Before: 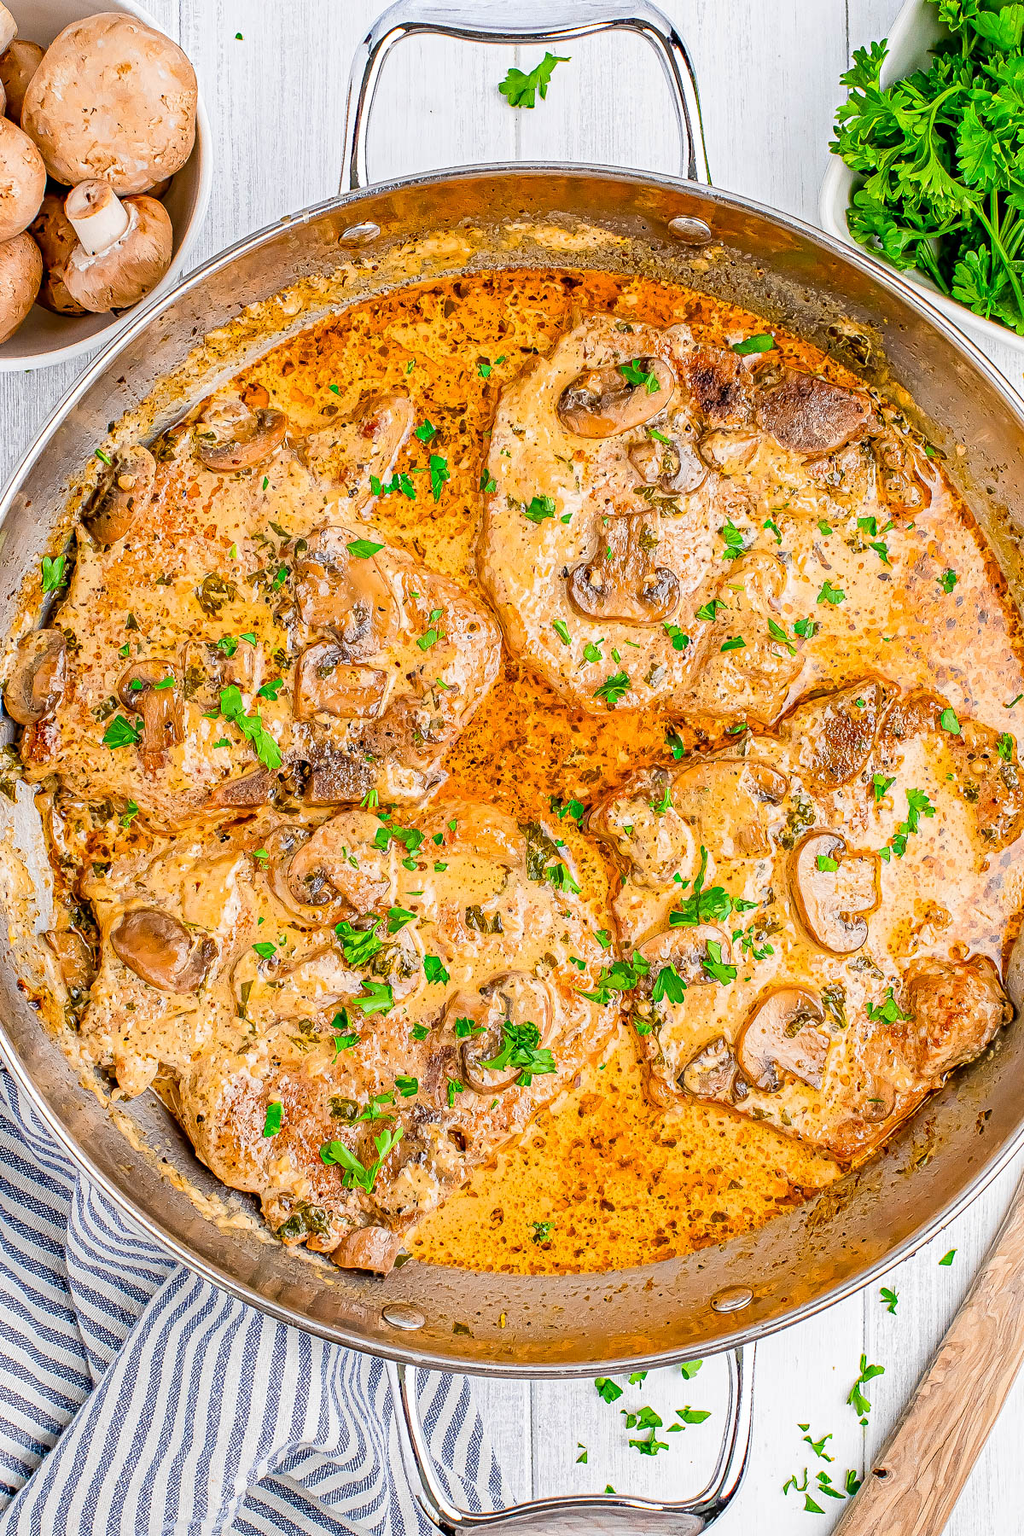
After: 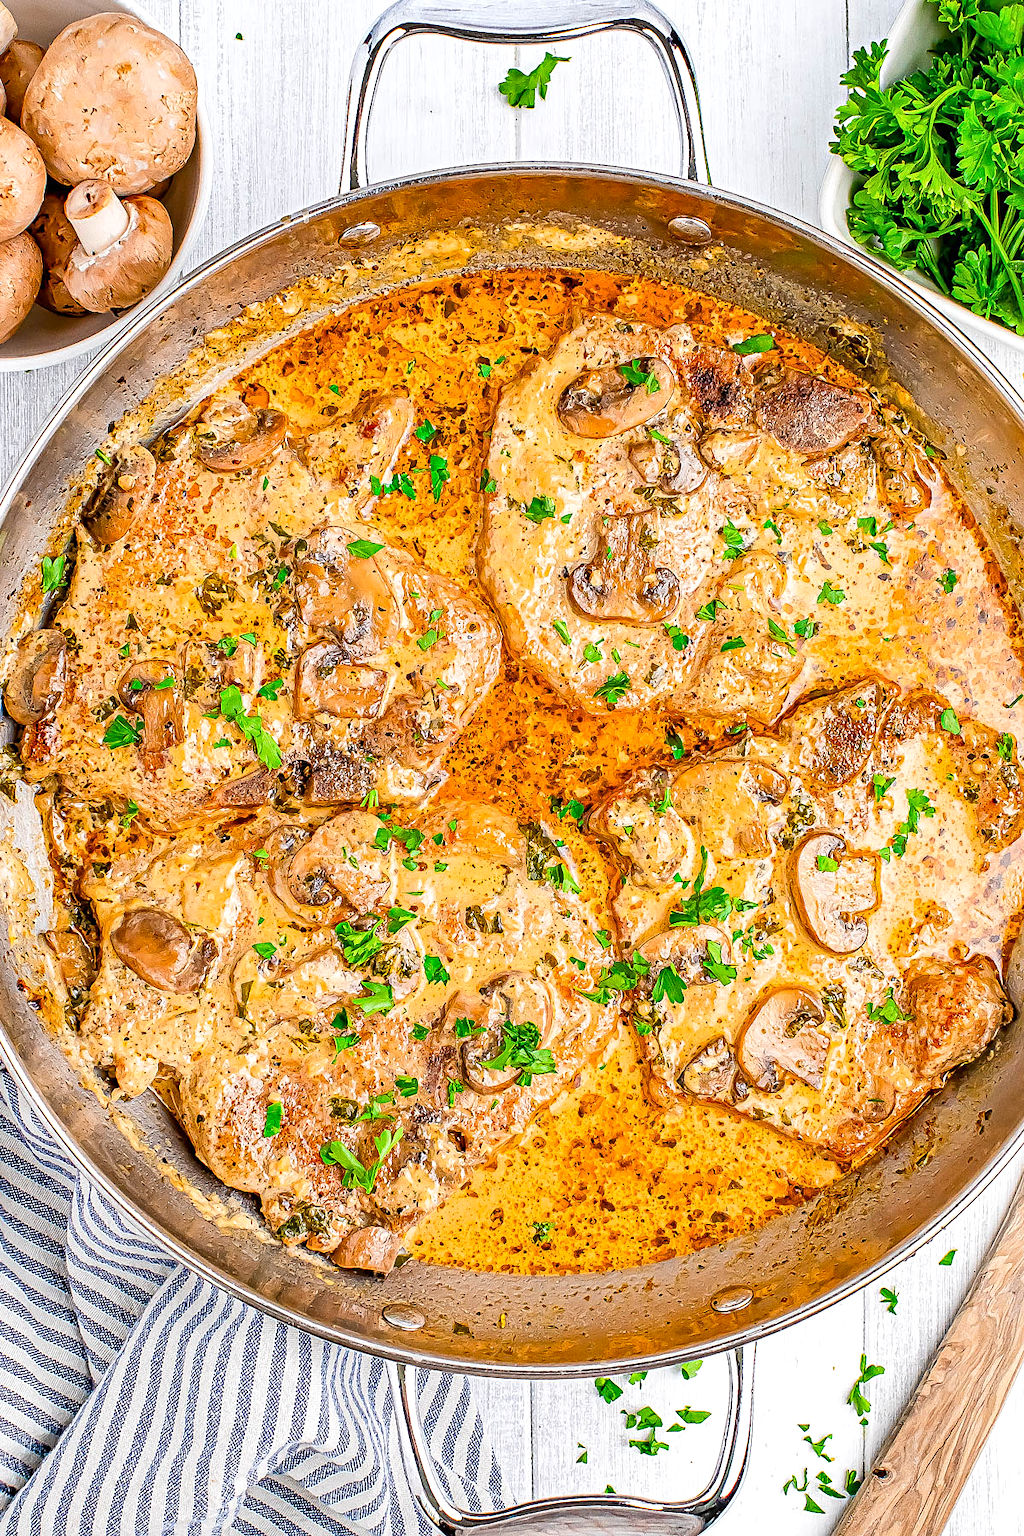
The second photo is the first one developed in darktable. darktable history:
exposure: black level correction 0, exposure 0.2 EV, compensate highlight preservation false
shadows and highlights: radius 128.34, shadows 30.56, highlights -30.59, highlights color adjustment 32.1%, low approximation 0.01, soften with gaussian
tone equalizer: on, module defaults
sharpen: amount 0.201
